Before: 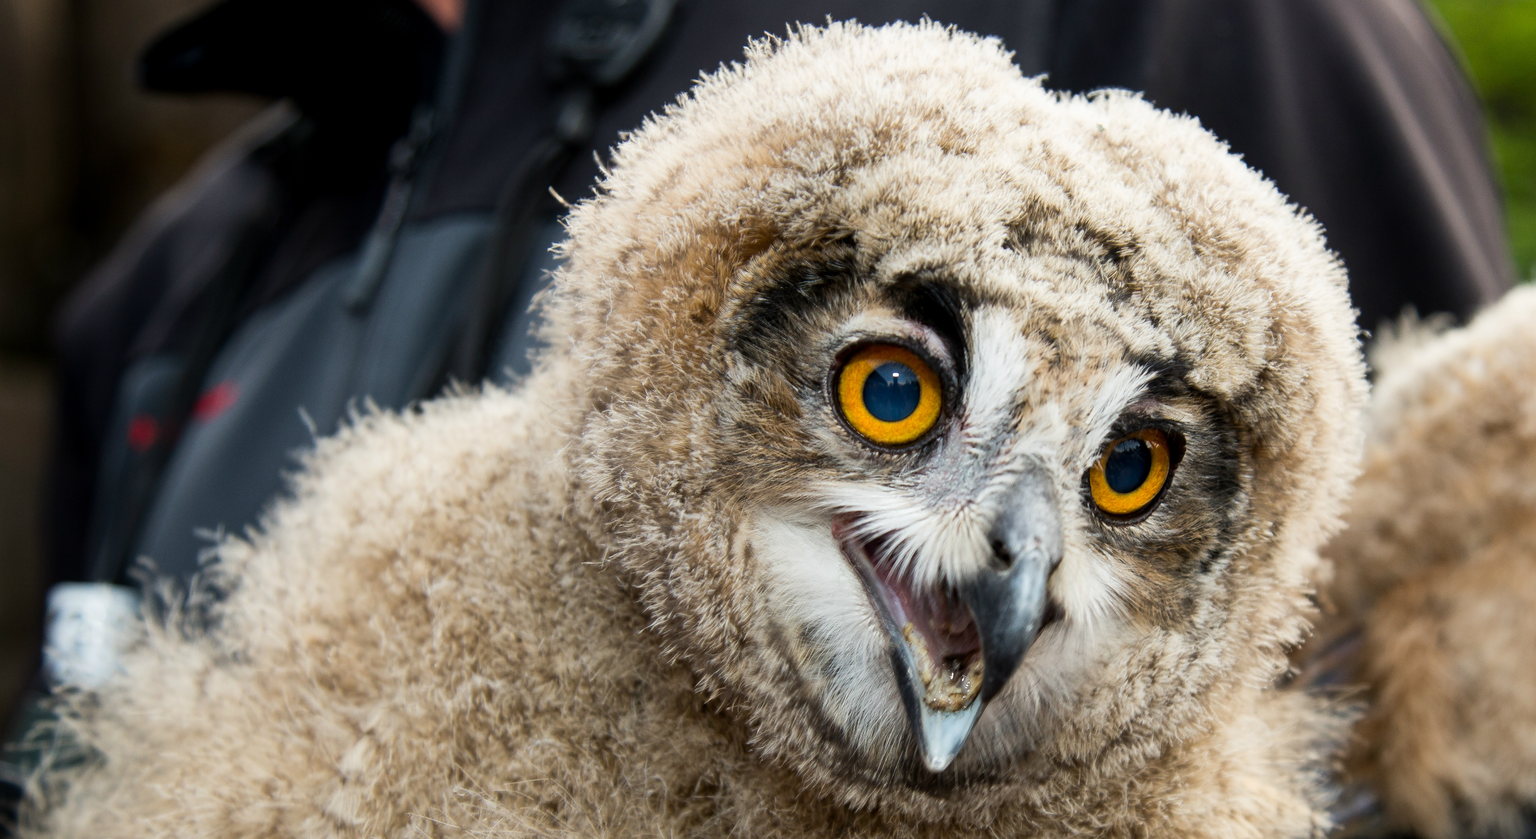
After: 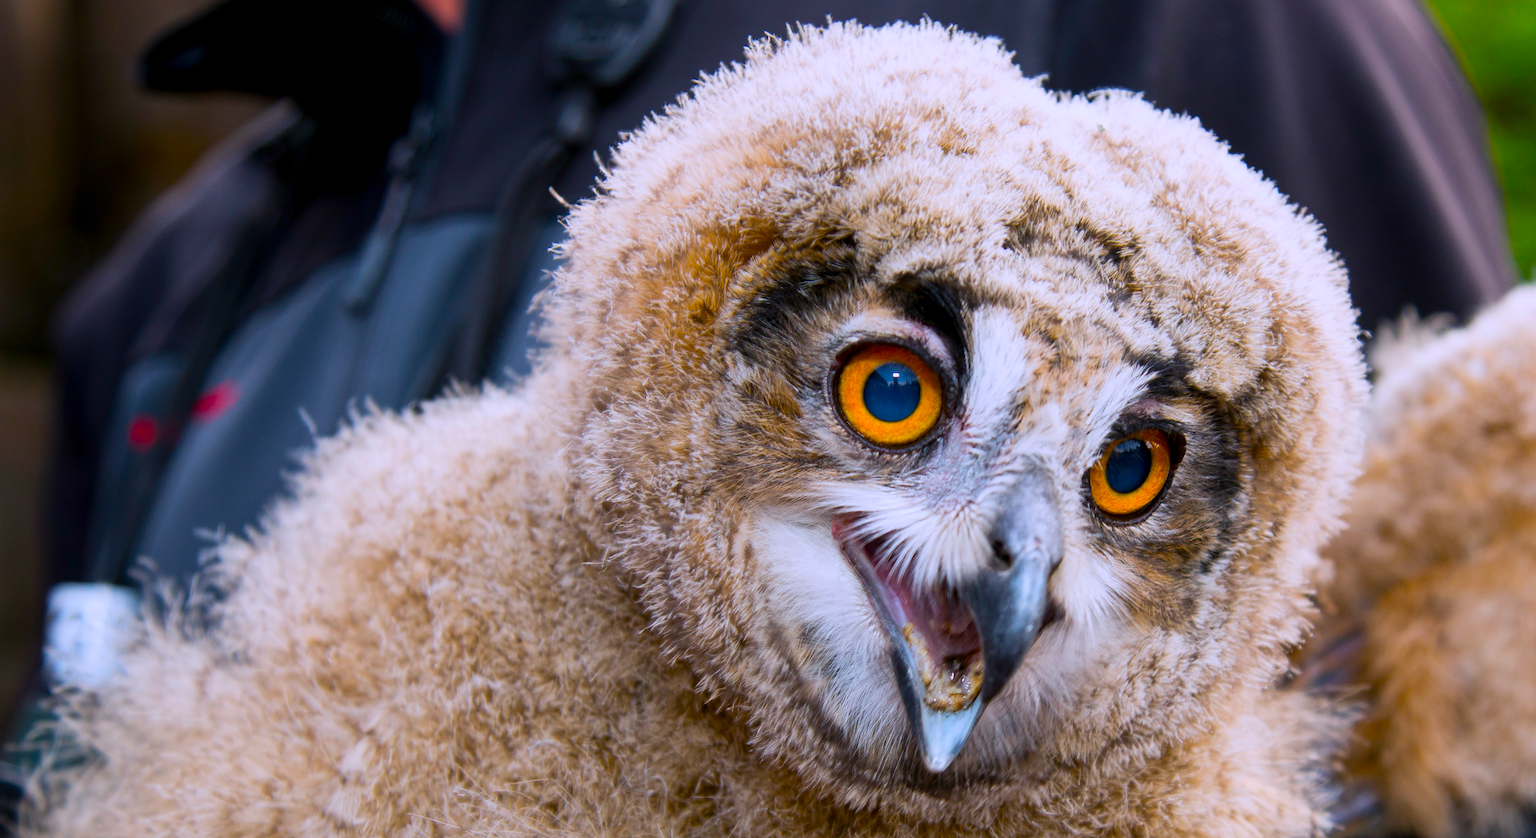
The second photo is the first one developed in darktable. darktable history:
color balance: input saturation 134.34%, contrast -10.04%, contrast fulcrum 19.67%, output saturation 133.51%
color calibration: illuminant custom, x 0.363, y 0.385, temperature 4528.03 K
